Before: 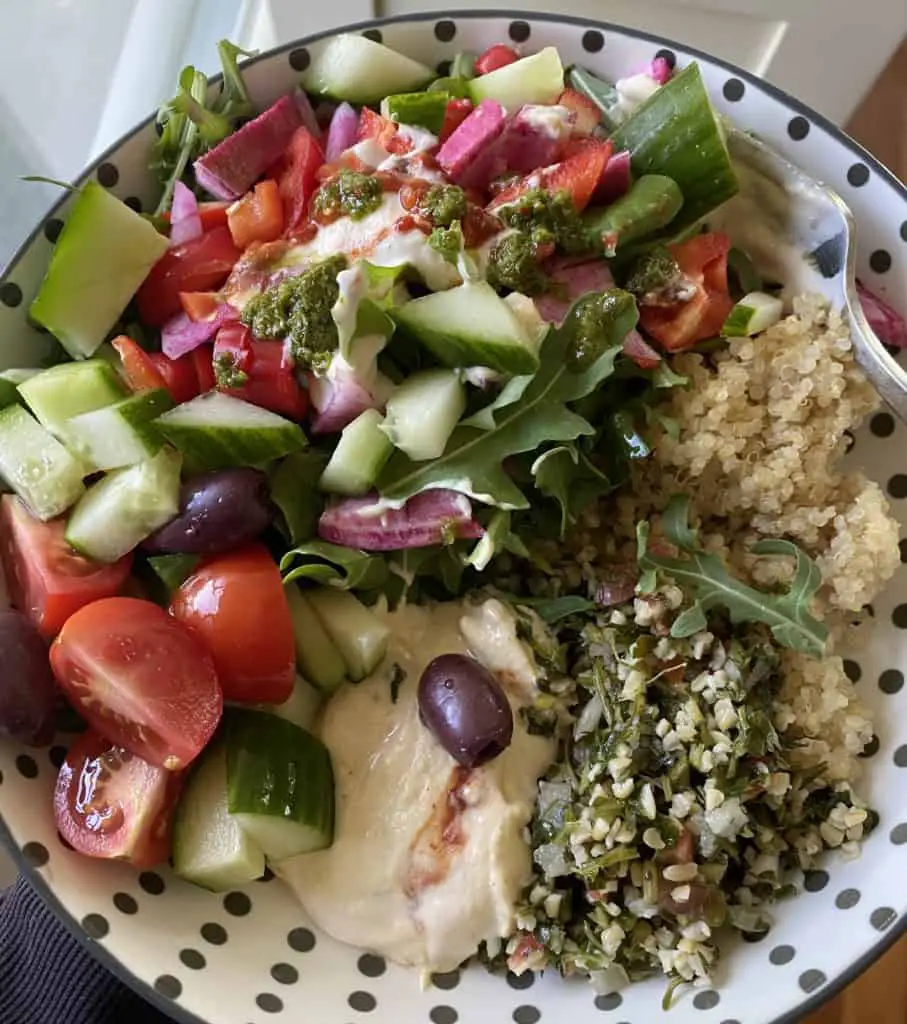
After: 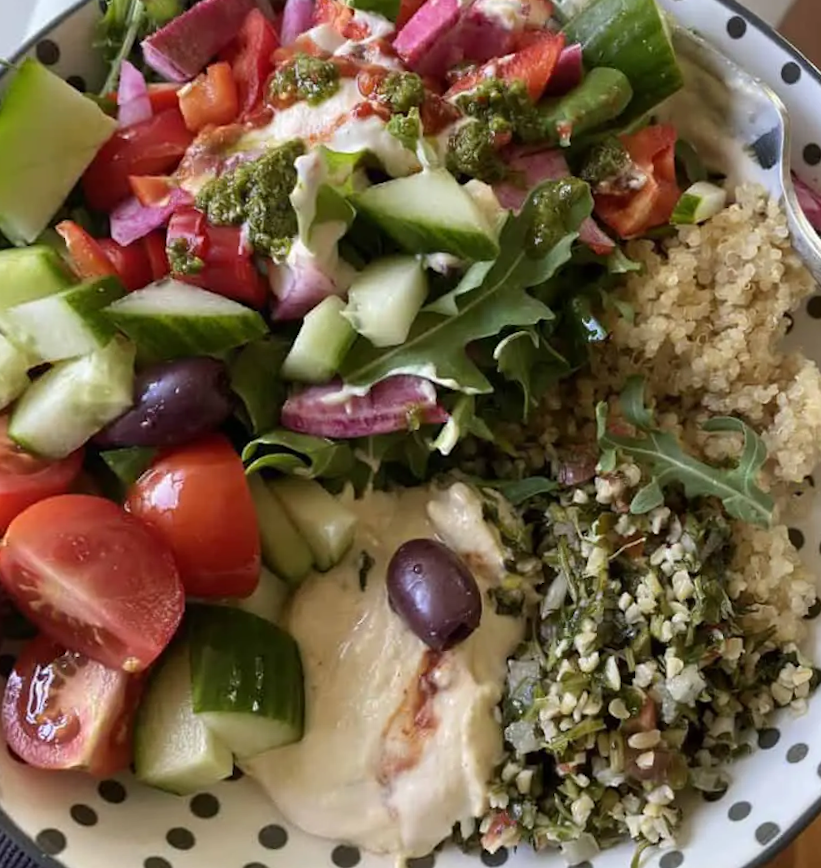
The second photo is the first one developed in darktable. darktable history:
rotate and perspective: rotation 0.679°, lens shift (horizontal) 0.136, crop left 0.009, crop right 0.991, crop top 0.078, crop bottom 0.95
crop and rotate: angle 1.96°, left 5.673%, top 5.673%
